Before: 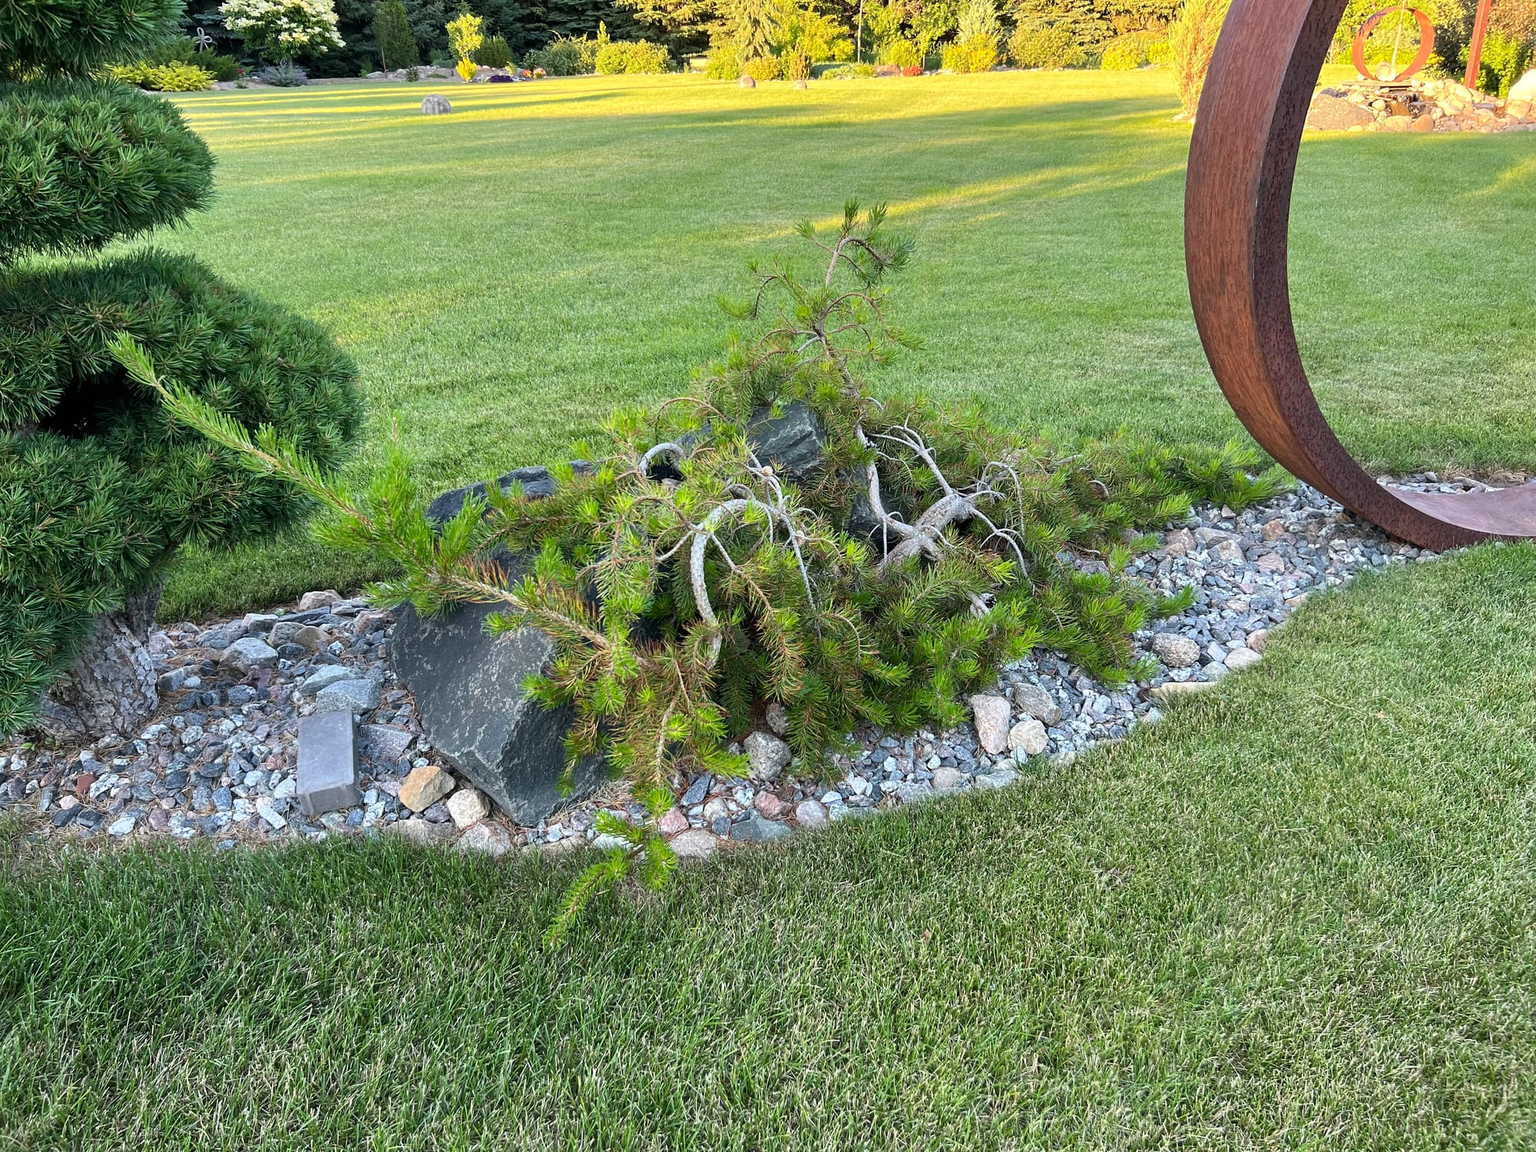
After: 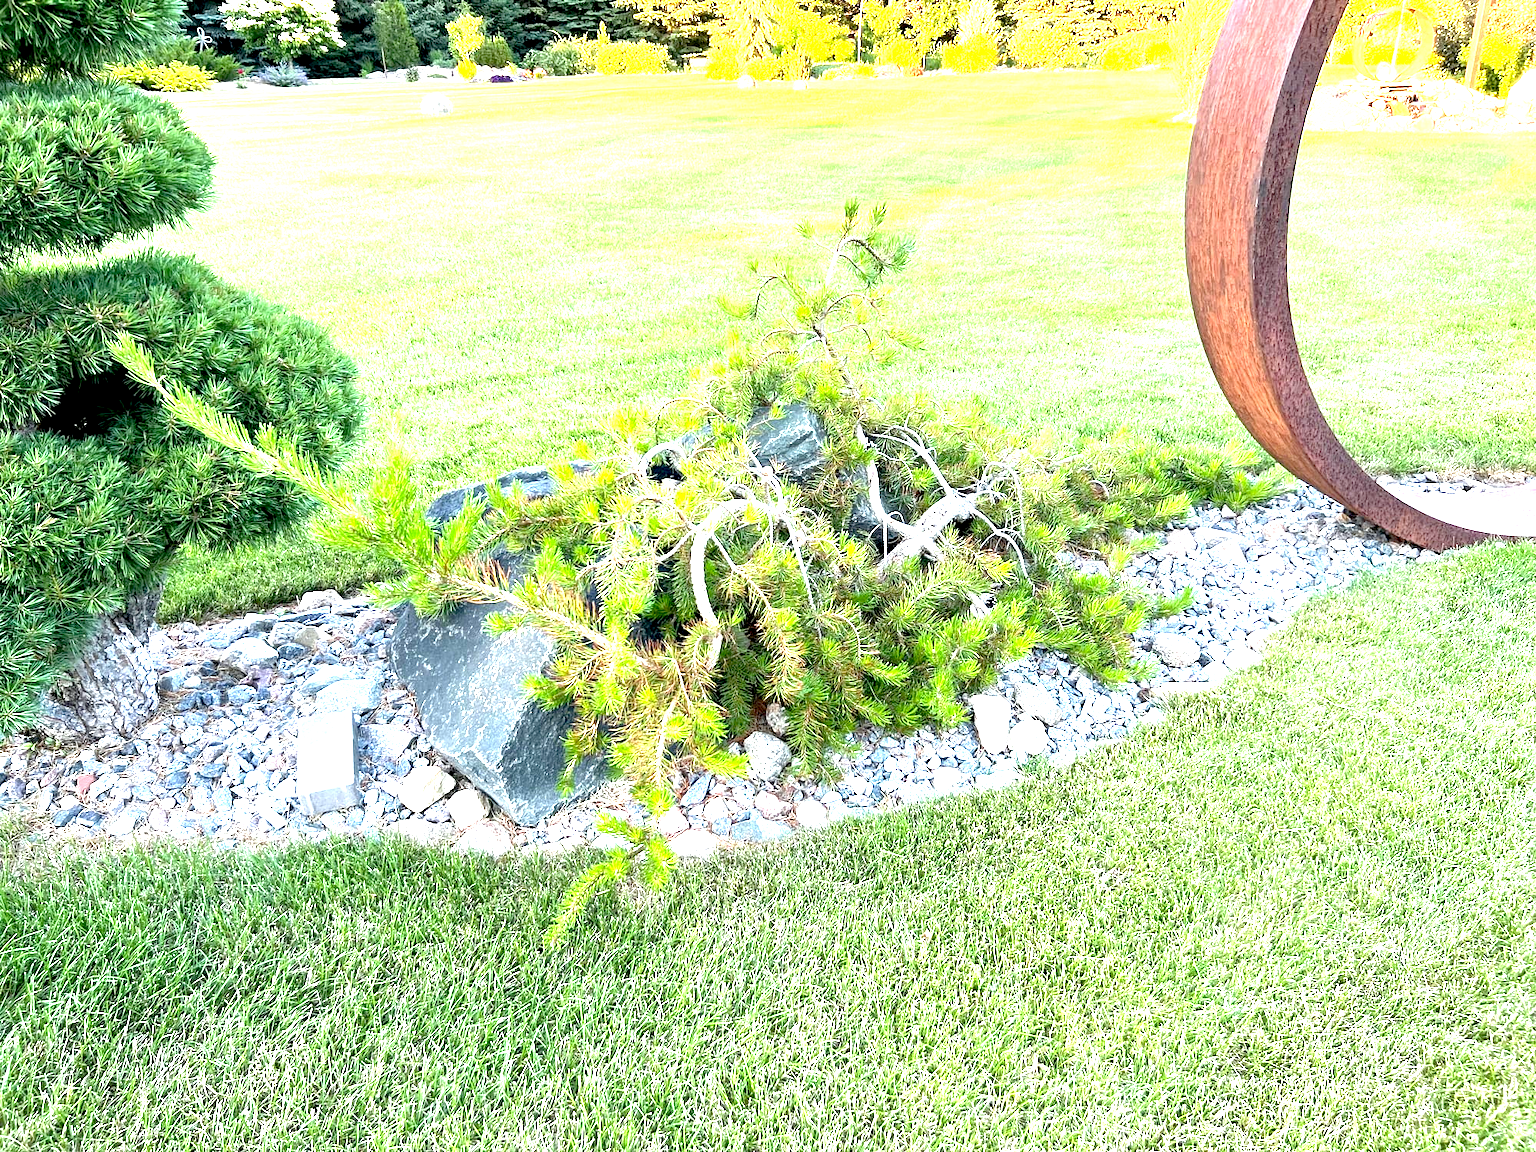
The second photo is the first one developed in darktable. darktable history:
white balance: red 0.978, blue 0.999
exposure: black level correction 0.005, exposure 2.084 EV, compensate highlight preservation false
